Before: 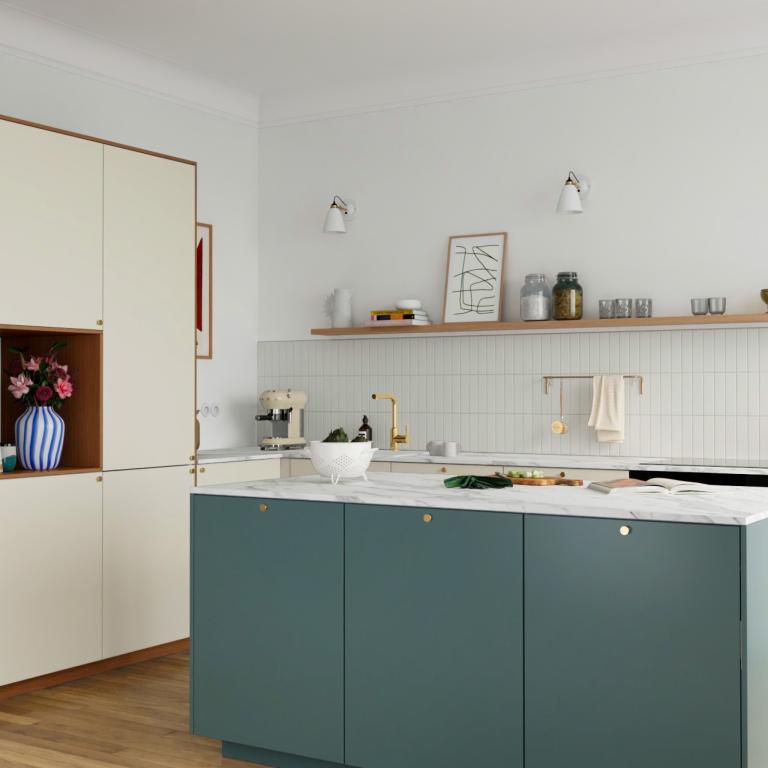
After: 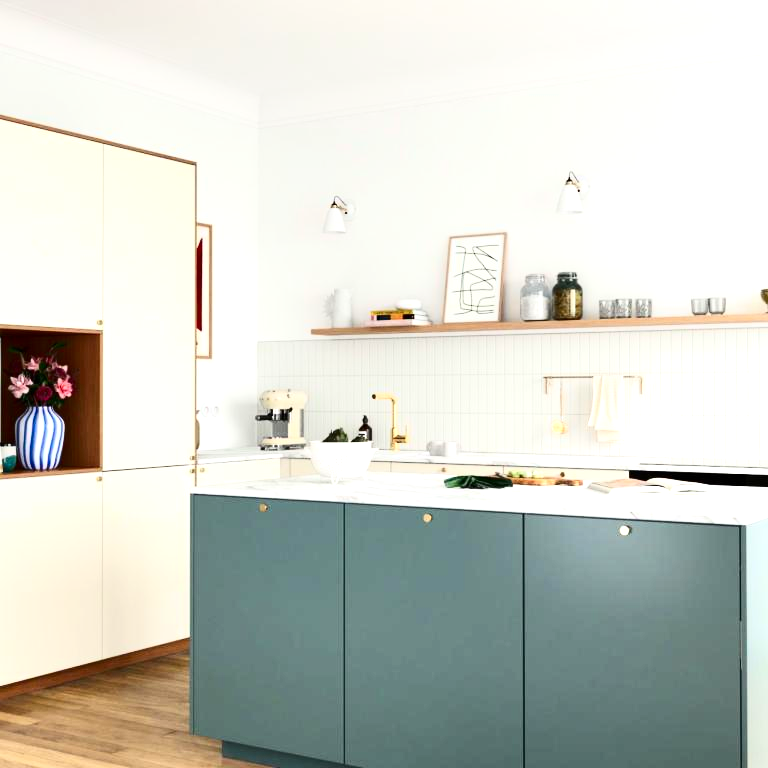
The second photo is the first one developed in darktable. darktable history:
exposure: exposure 0.935 EV, compensate highlight preservation false
contrast brightness saturation: contrast 0.28
